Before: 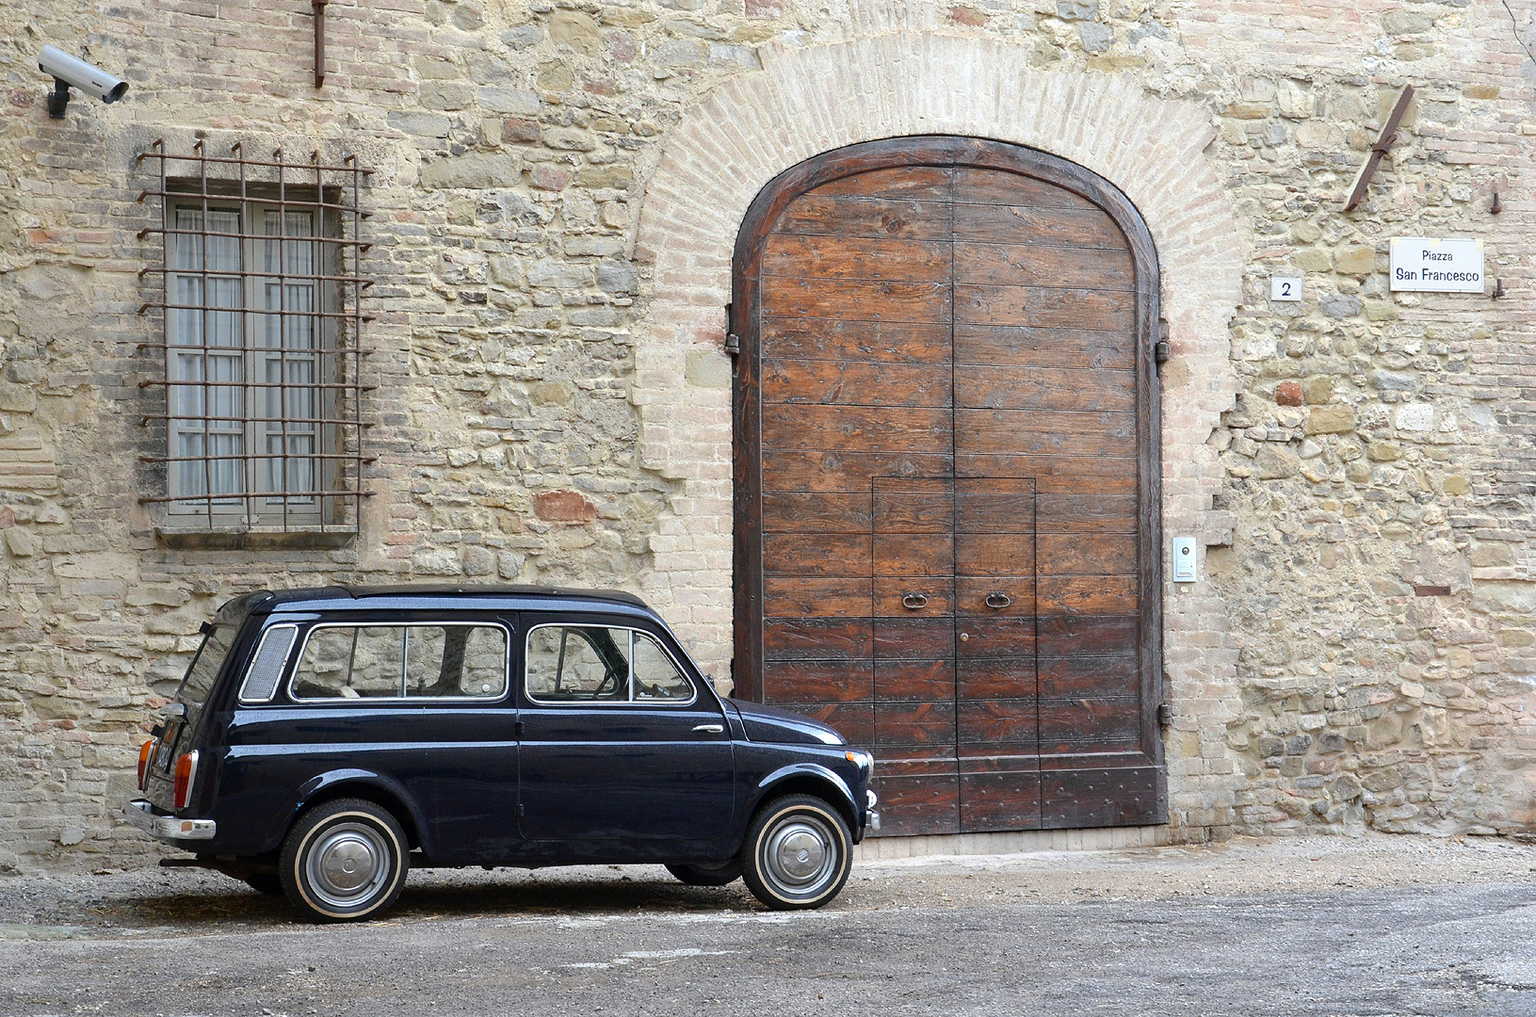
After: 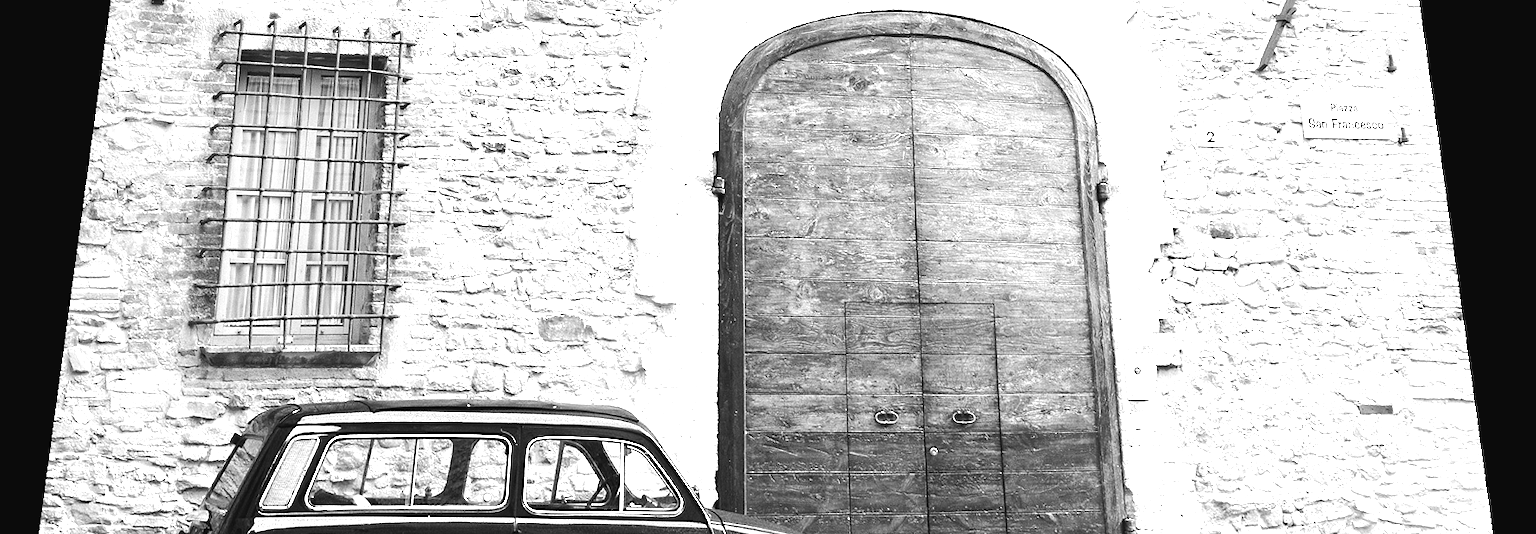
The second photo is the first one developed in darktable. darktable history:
exposure: black level correction -0.005, exposure 0.622 EV, compensate highlight preservation false
tone equalizer: -8 EV -1.08 EV, -7 EV -1.01 EV, -6 EV -0.867 EV, -5 EV -0.578 EV, -3 EV 0.578 EV, -2 EV 0.867 EV, -1 EV 1.01 EV, +0 EV 1.08 EV, edges refinement/feathering 500, mask exposure compensation -1.57 EV, preserve details no
rotate and perspective: rotation 0.128°, lens shift (vertical) -0.181, lens shift (horizontal) -0.044, shear 0.001, automatic cropping off
crop and rotate: top 10.605%, bottom 33.274%
monochrome: a 32, b 64, size 2.3
sharpen: radius 2.883, amount 0.868, threshold 47.523
color correction: highlights a* 9.03, highlights b* 8.71, shadows a* 40, shadows b* 40, saturation 0.8
